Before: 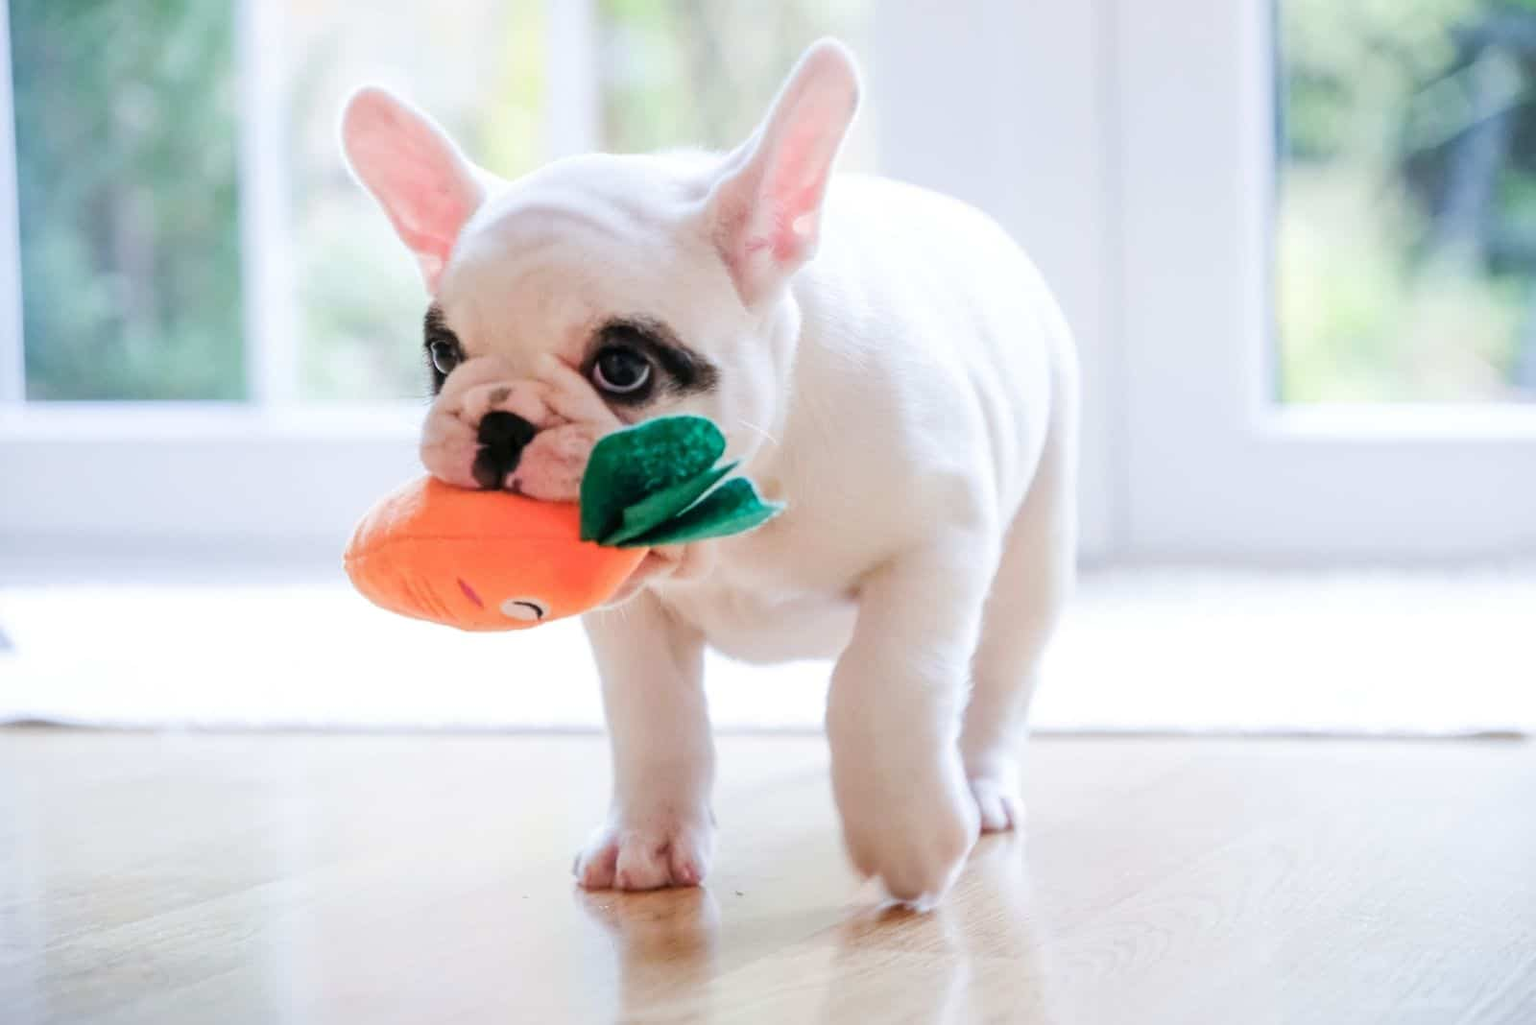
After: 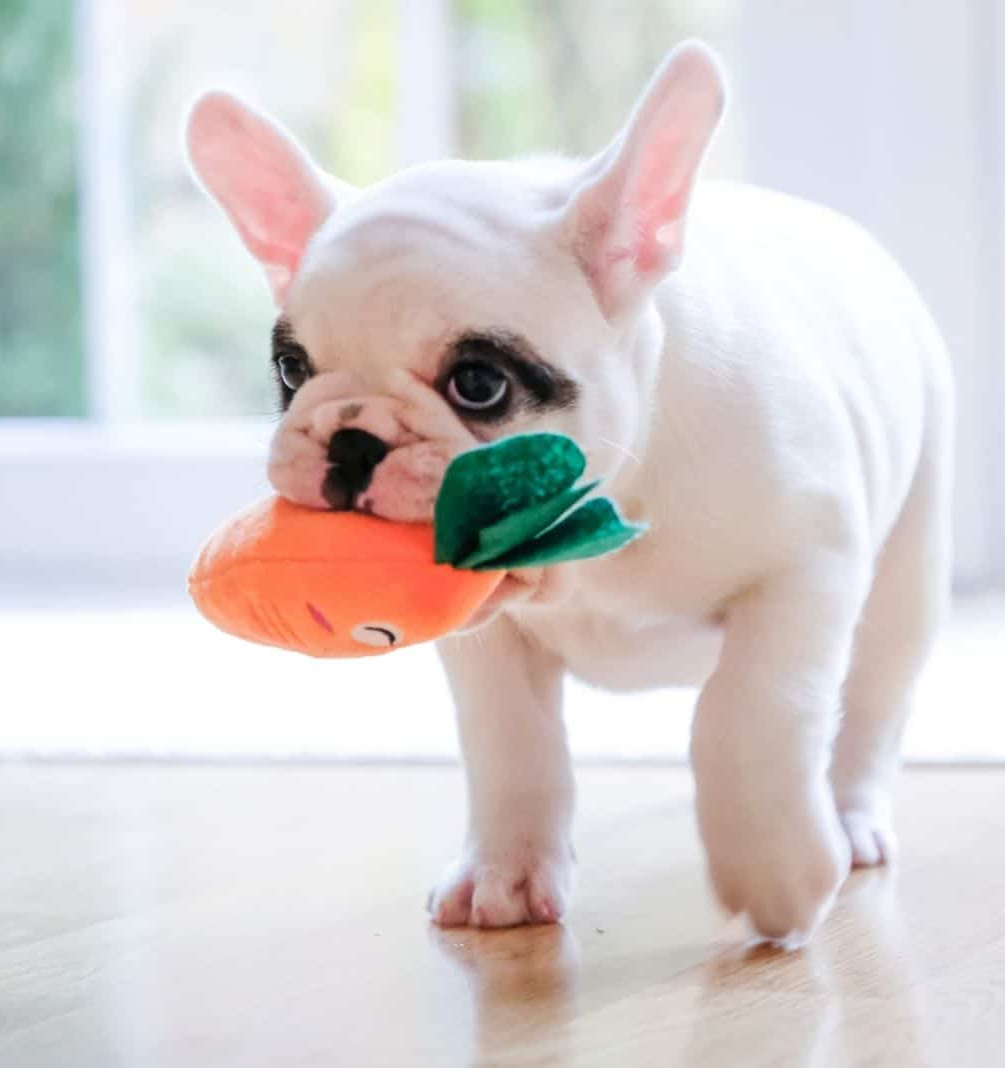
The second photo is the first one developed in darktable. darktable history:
crop: left 10.659%, right 26.519%
